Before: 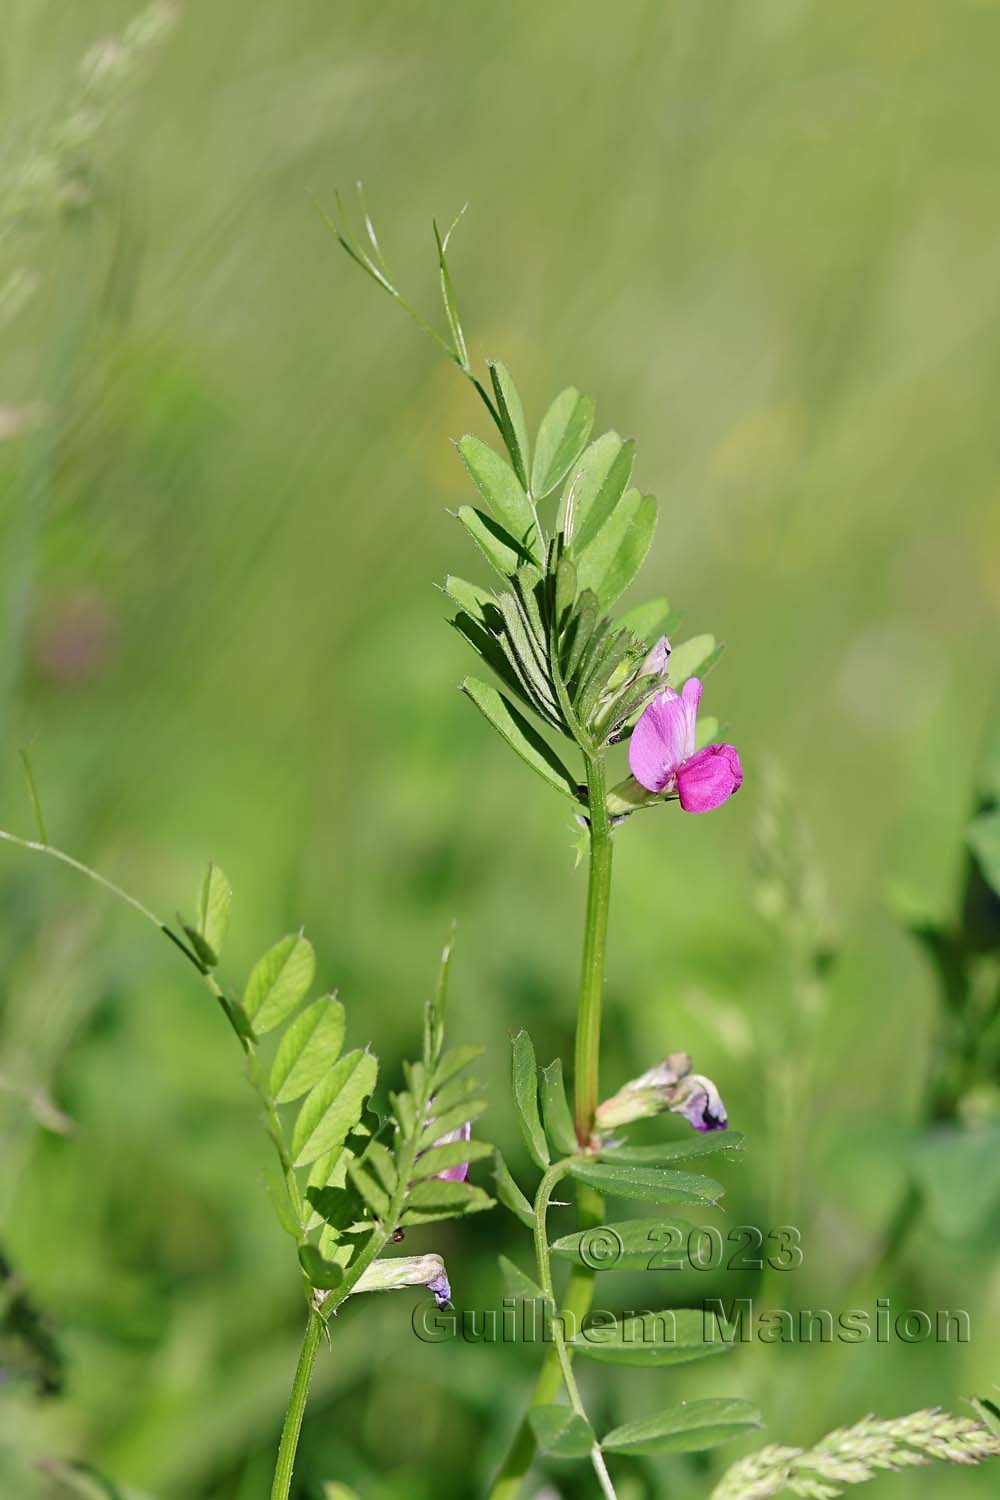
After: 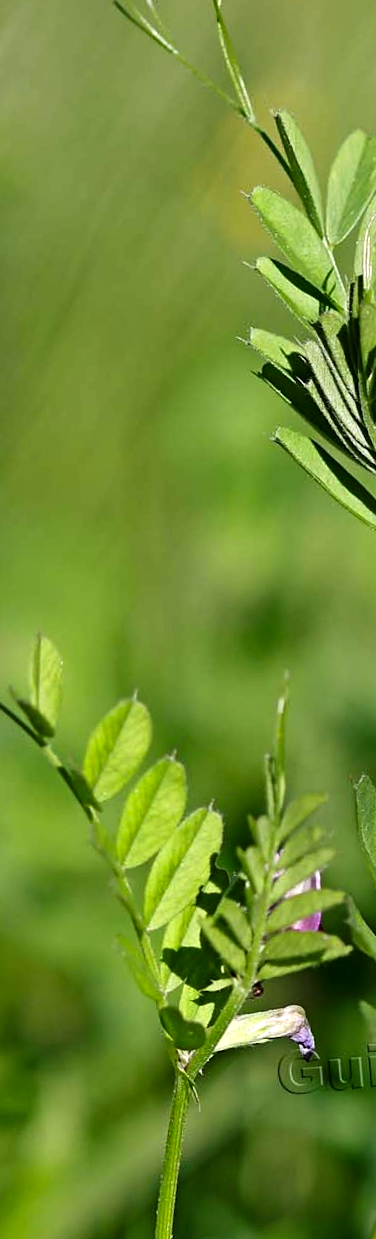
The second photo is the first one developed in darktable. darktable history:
local contrast: mode bilateral grid, contrast 20, coarseness 50, detail 120%, midtone range 0.2
crop and rotate: left 21.77%, top 18.528%, right 44.676%, bottom 2.997%
color balance rgb: shadows lift › luminance -10%, power › luminance -9%, linear chroma grading › global chroma 10%, global vibrance 10%, contrast 15%, saturation formula JzAzBz (2021)
rotate and perspective: rotation -4.86°, automatic cropping off
